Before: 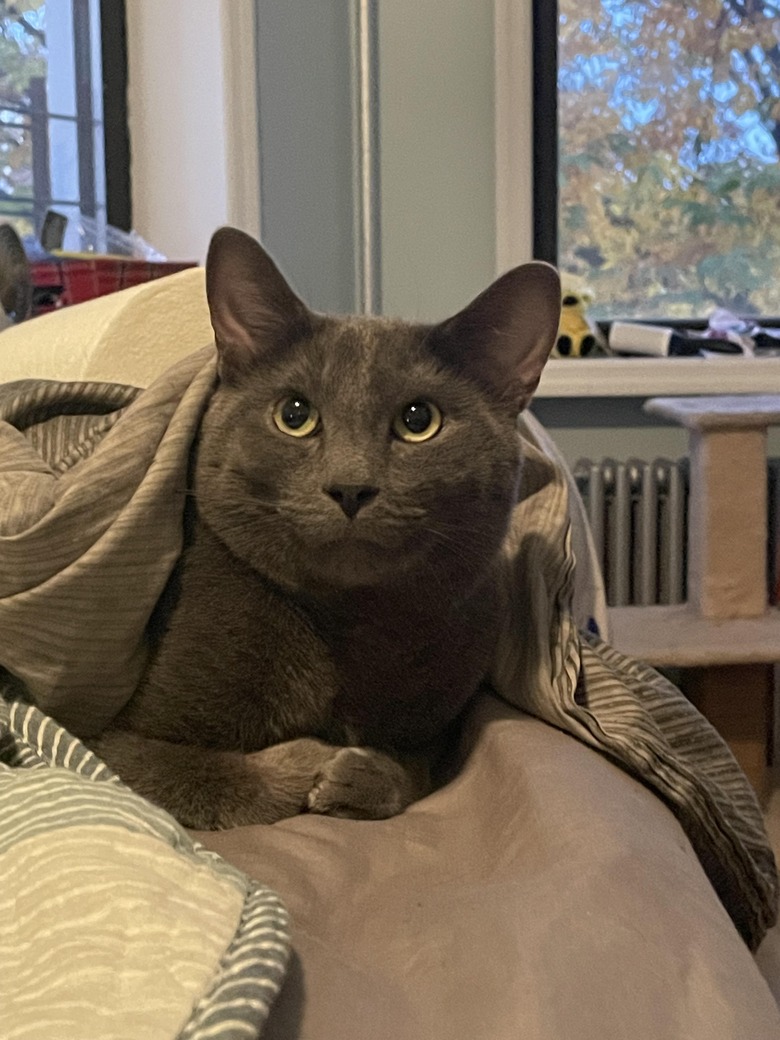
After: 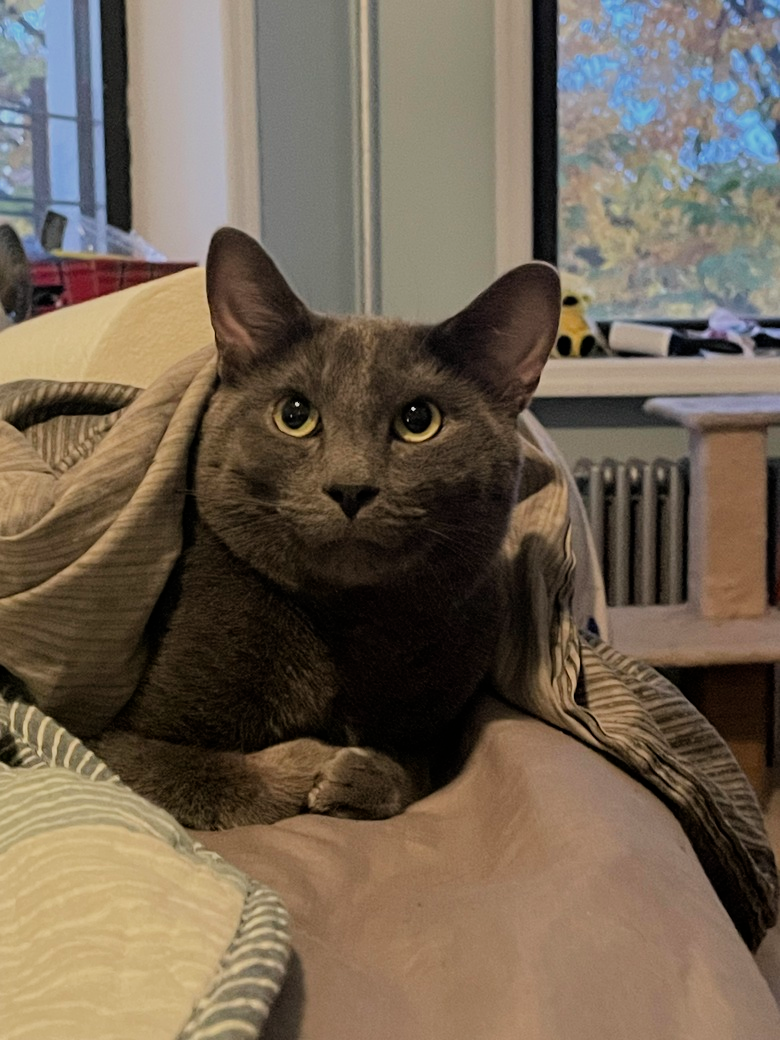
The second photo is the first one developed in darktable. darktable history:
filmic rgb: black relative exposure -7.08 EV, white relative exposure 5.37 EV, hardness 3.02, color science v6 (2022)
